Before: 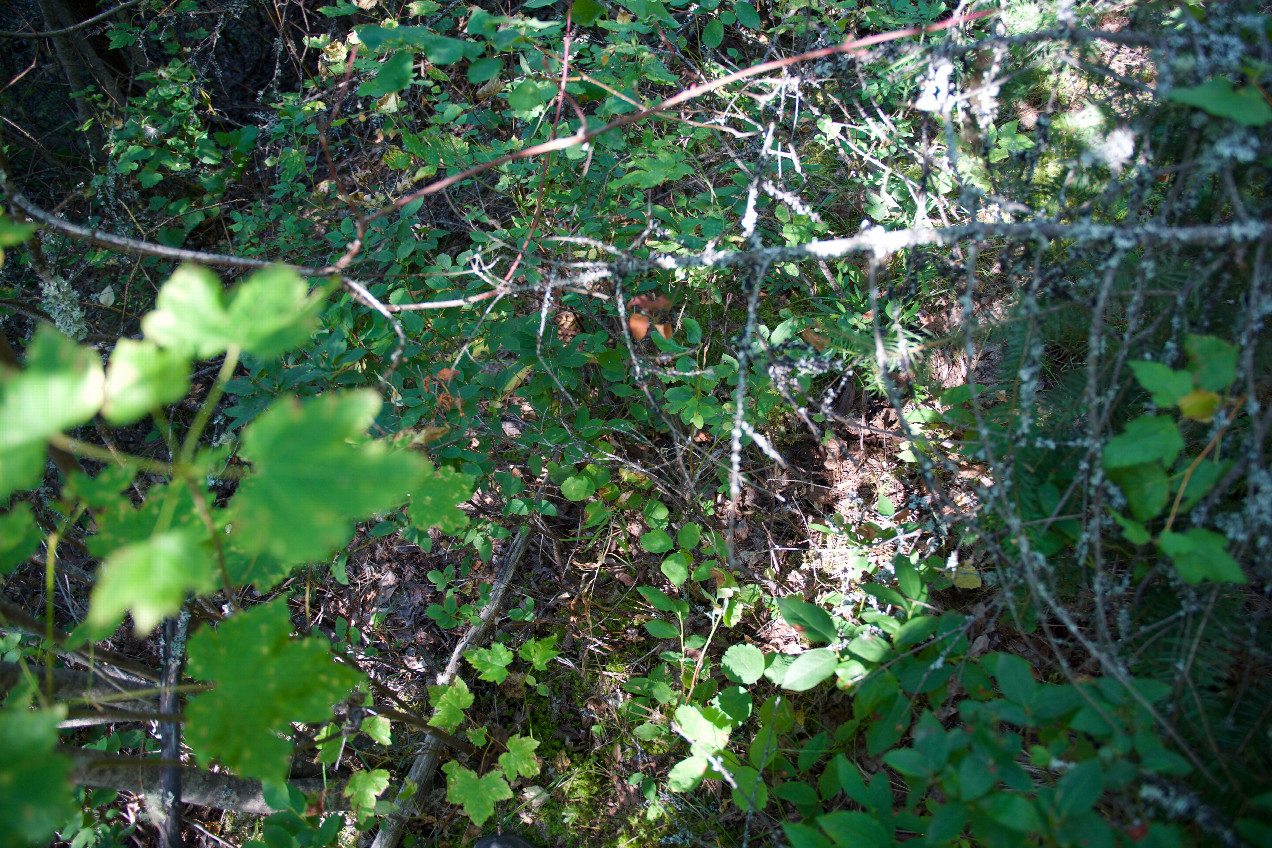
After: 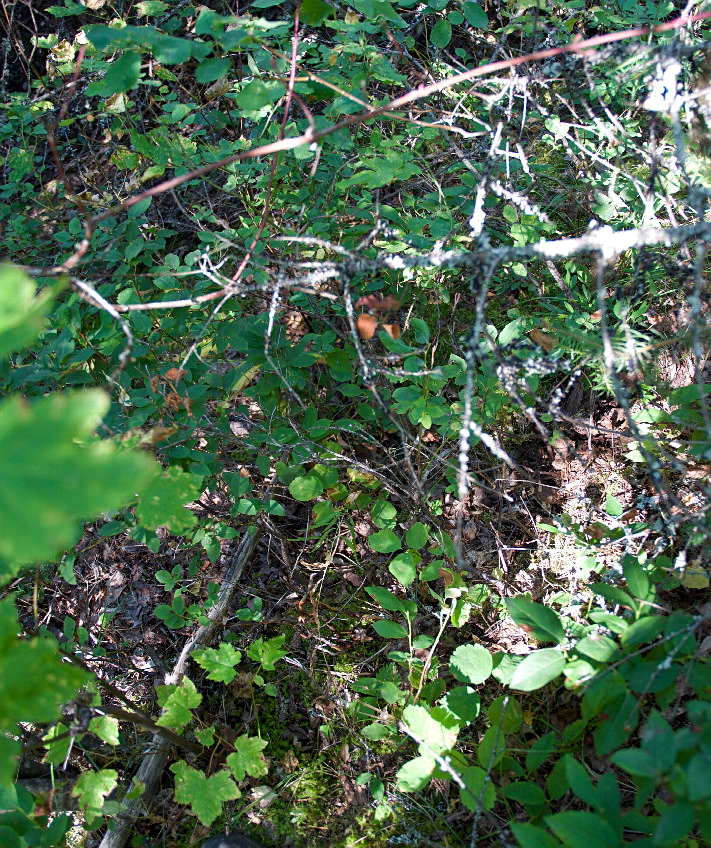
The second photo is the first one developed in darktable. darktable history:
sharpen: amount 0.213
crop: left 21.453%, right 22.63%
local contrast: highlights 102%, shadows 101%, detail 120%, midtone range 0.2
